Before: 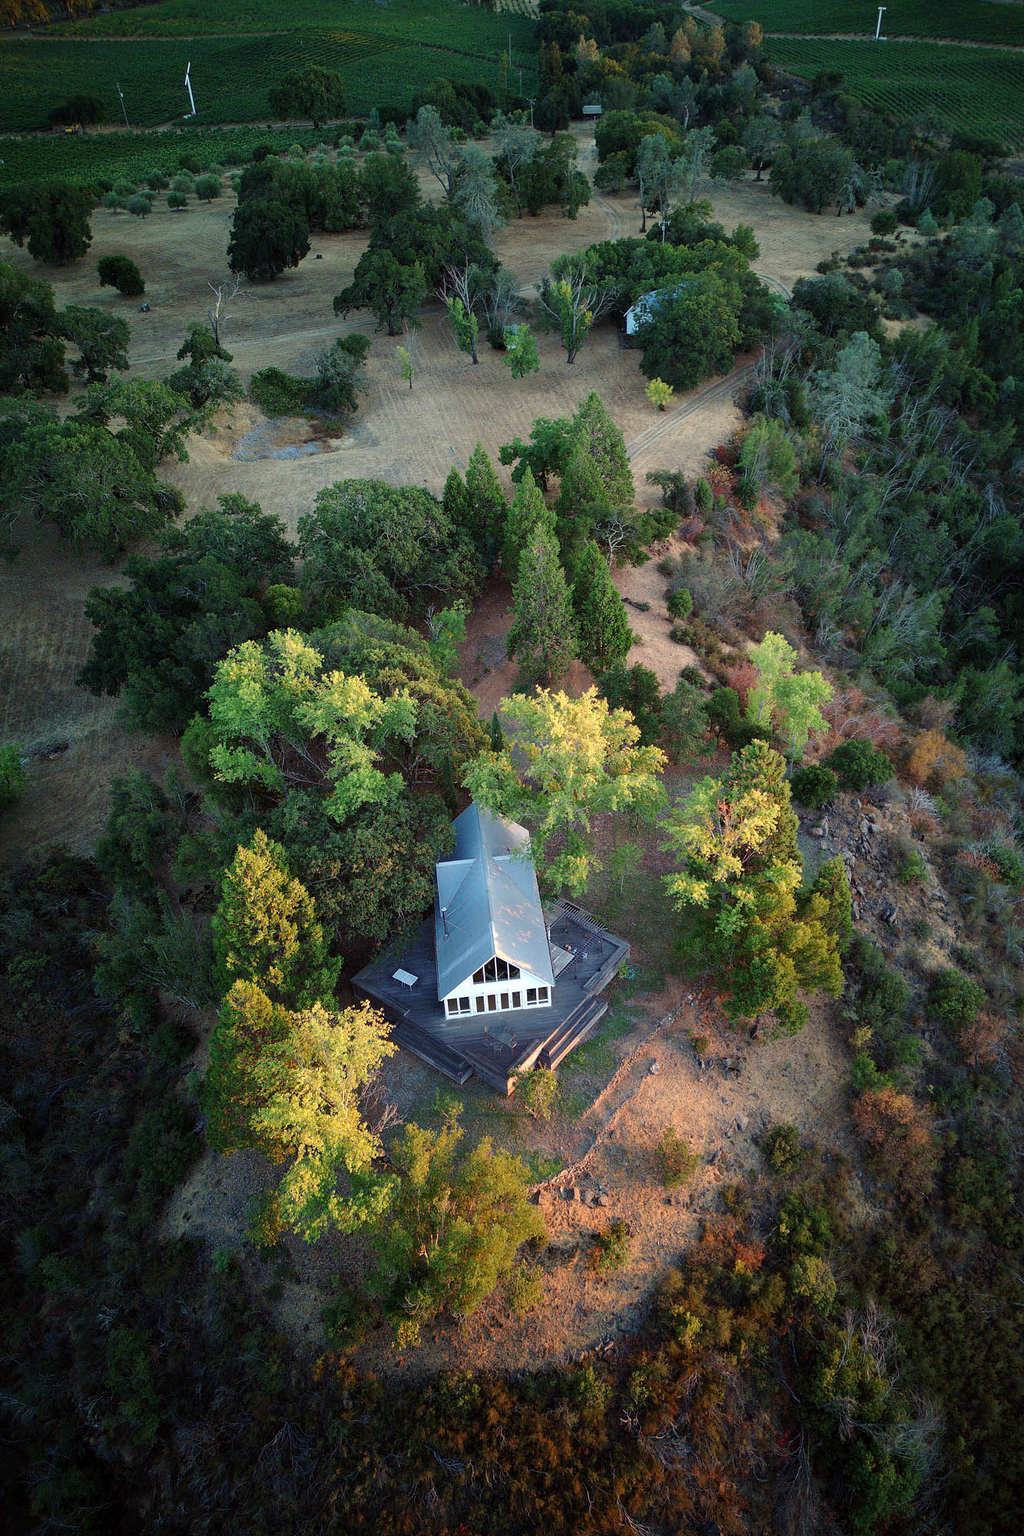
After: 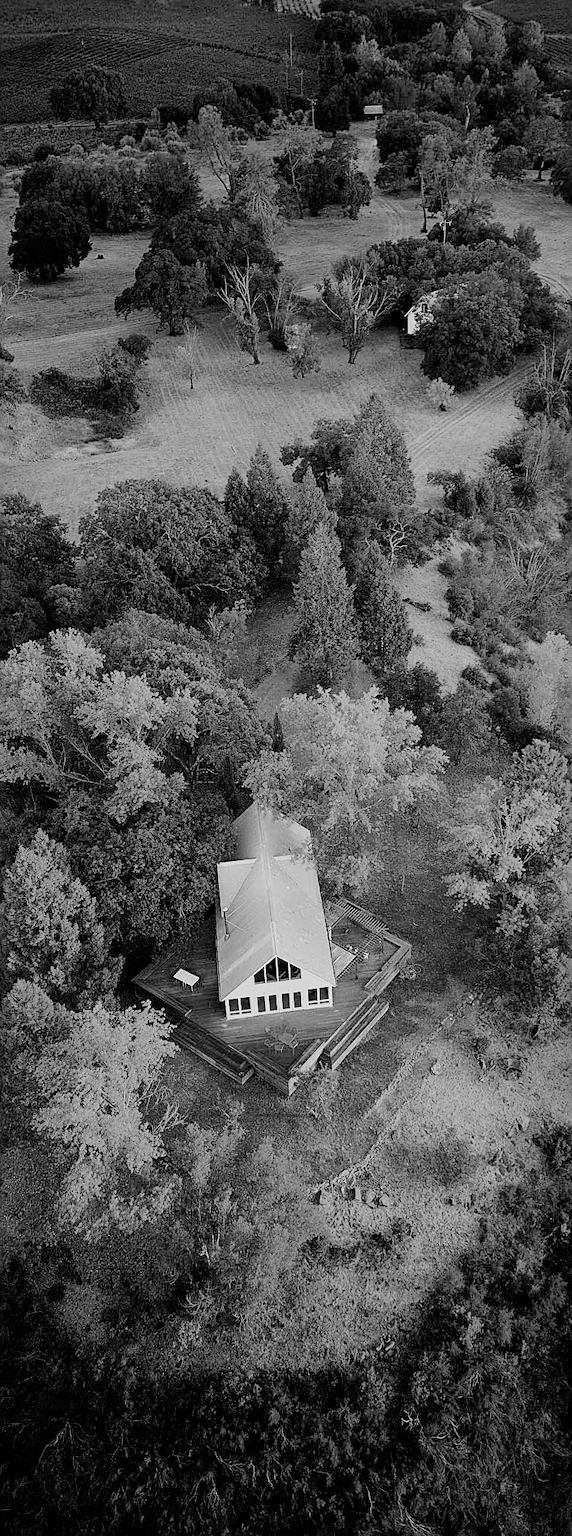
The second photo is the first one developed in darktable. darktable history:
contrast brightness saturation: saturation -0.049
exposure: black level correction 0.001, compensate exposure bias true, compensate highlight preservation false
crop: left 21.449%, right 22.566%
sharpen: on, module defaults
color zones: curves: ch0 [(0, 0.613) (0.01, 0.613) (0.245, 0.448) (0.498, 0.529) (0.642, 0.665) (0.879, 0.777) (0.99, 0.613)]; ch1 [(0, 0) (0.143, 0) (0.286, 0) (0.429, 0) (0.571, 0) (0.714, 0) (0.857, 0)]
color balance rgb: perceptual saturation grading › global saturation 19.46%, global vibrance 25.111%, contrast 10.05%
shadows and highlights: shadows 29.96
filmic rgb: black relative exposure -7.11 EV, white relative exposure 5.38 EV, threshold 5.98 EV, hardness 3.03, enable highlight reconstruction true
